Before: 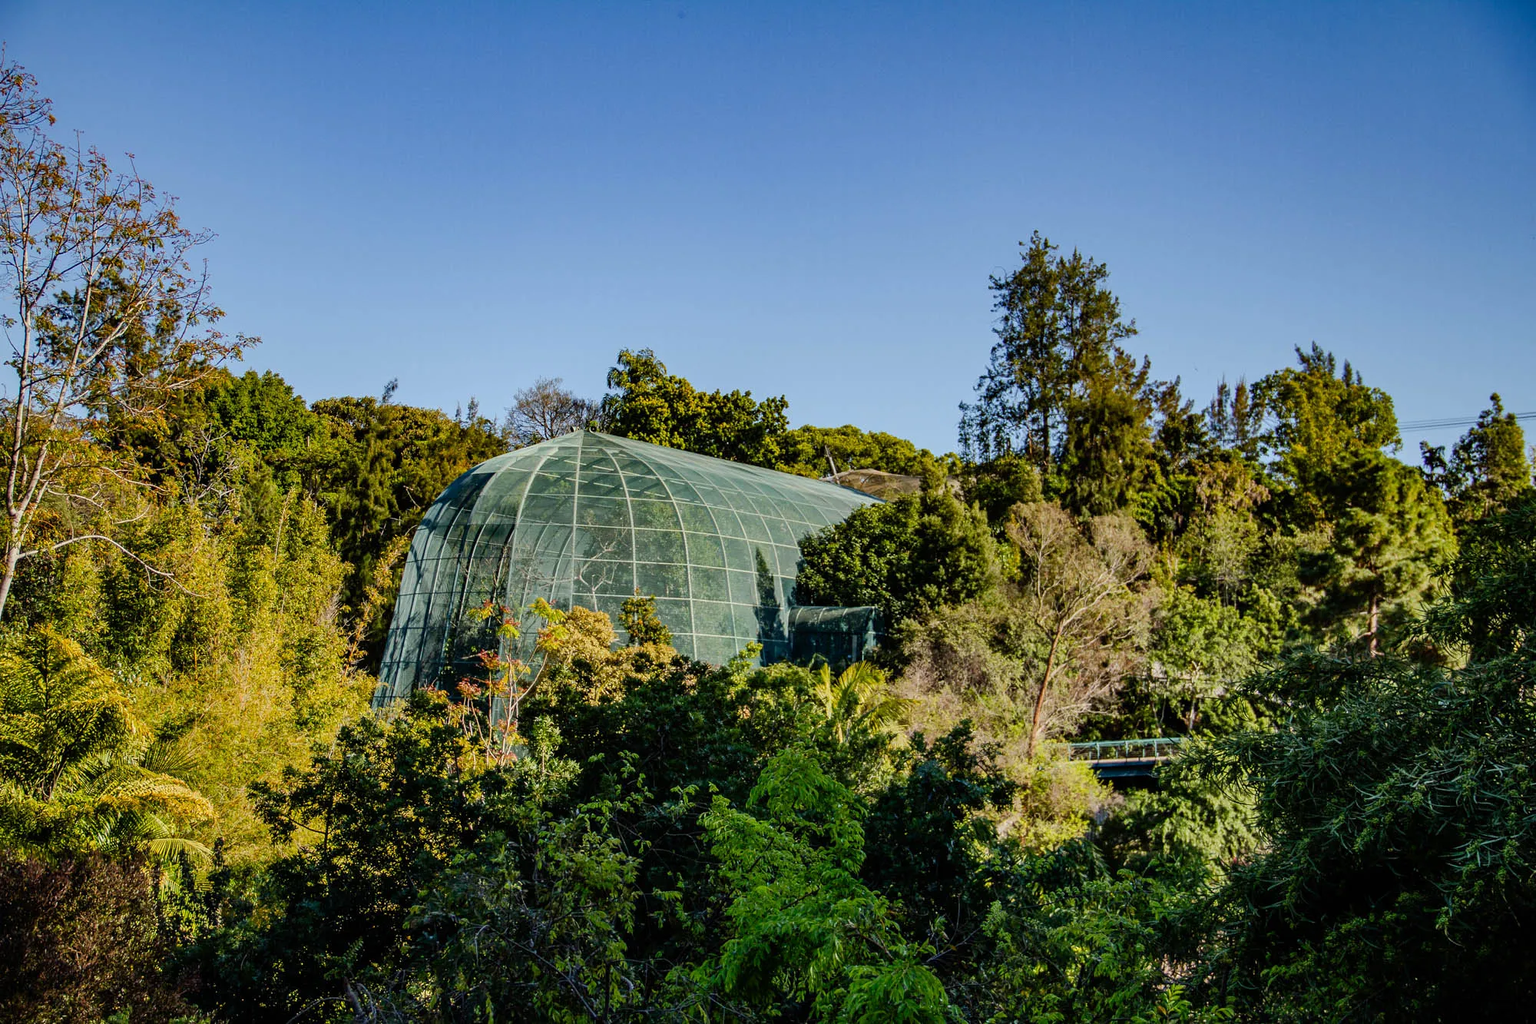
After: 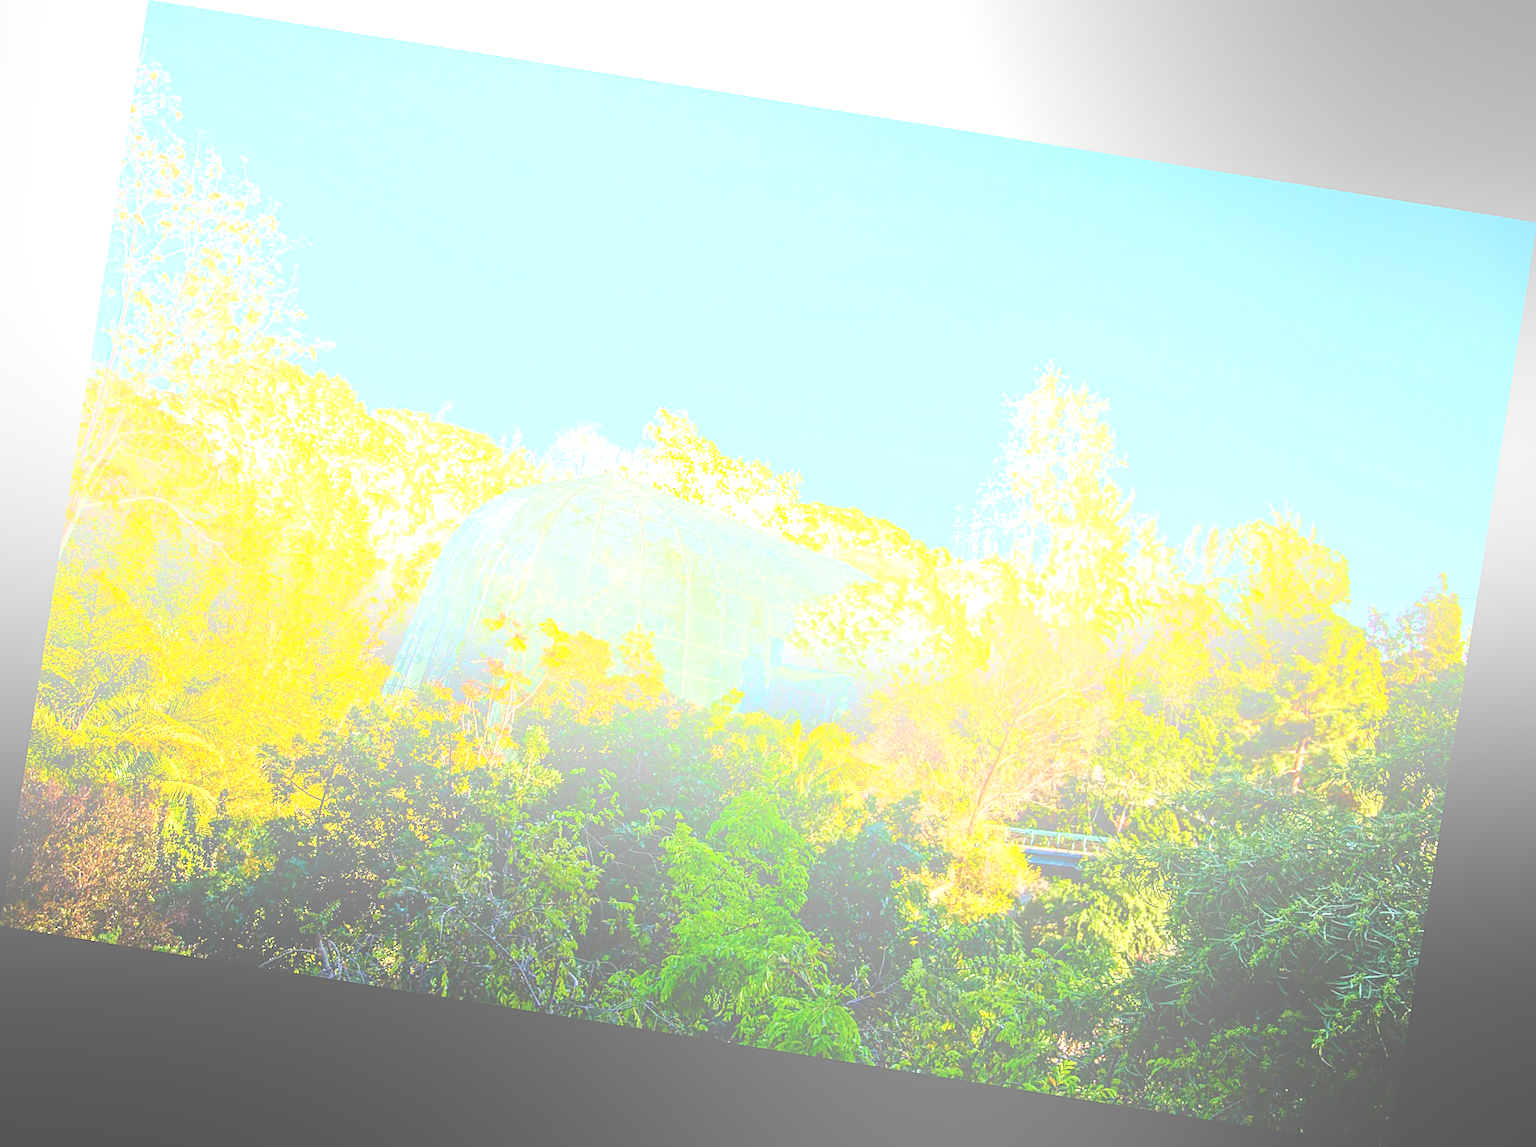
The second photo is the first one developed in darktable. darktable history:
sharpen: on, module defaults
rotate and perspective: rotation 9.12°, automatic cropping off
bloom: size 85%, threshold 5%, strength 85%
exposure: black level correction 0, exposure 1.2 EV, compensate exposure bias true, compensate highlight preservation false
